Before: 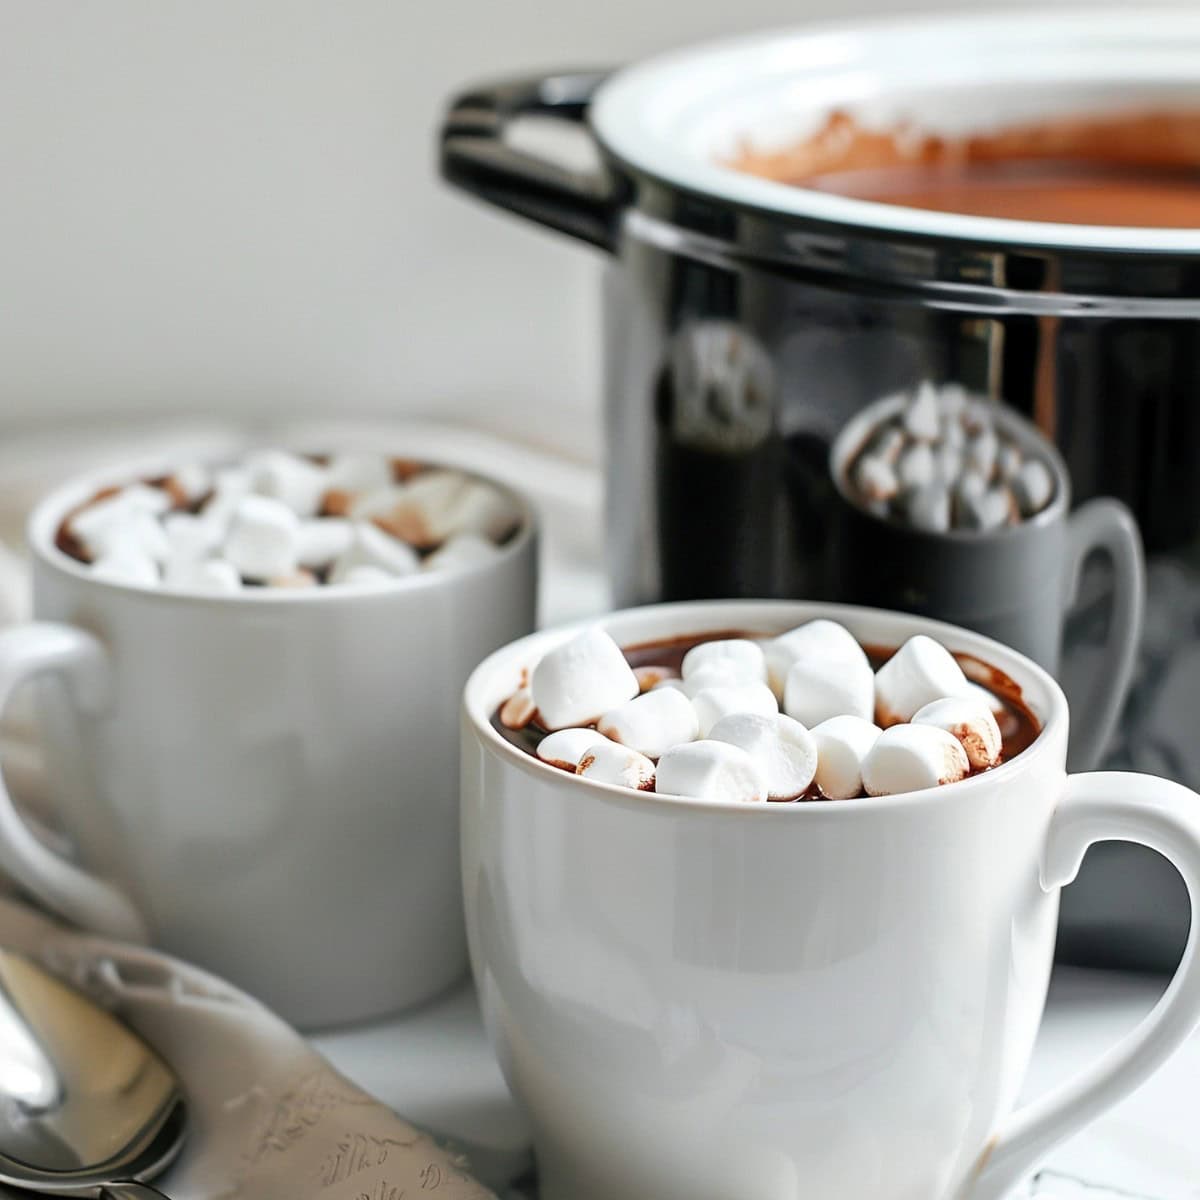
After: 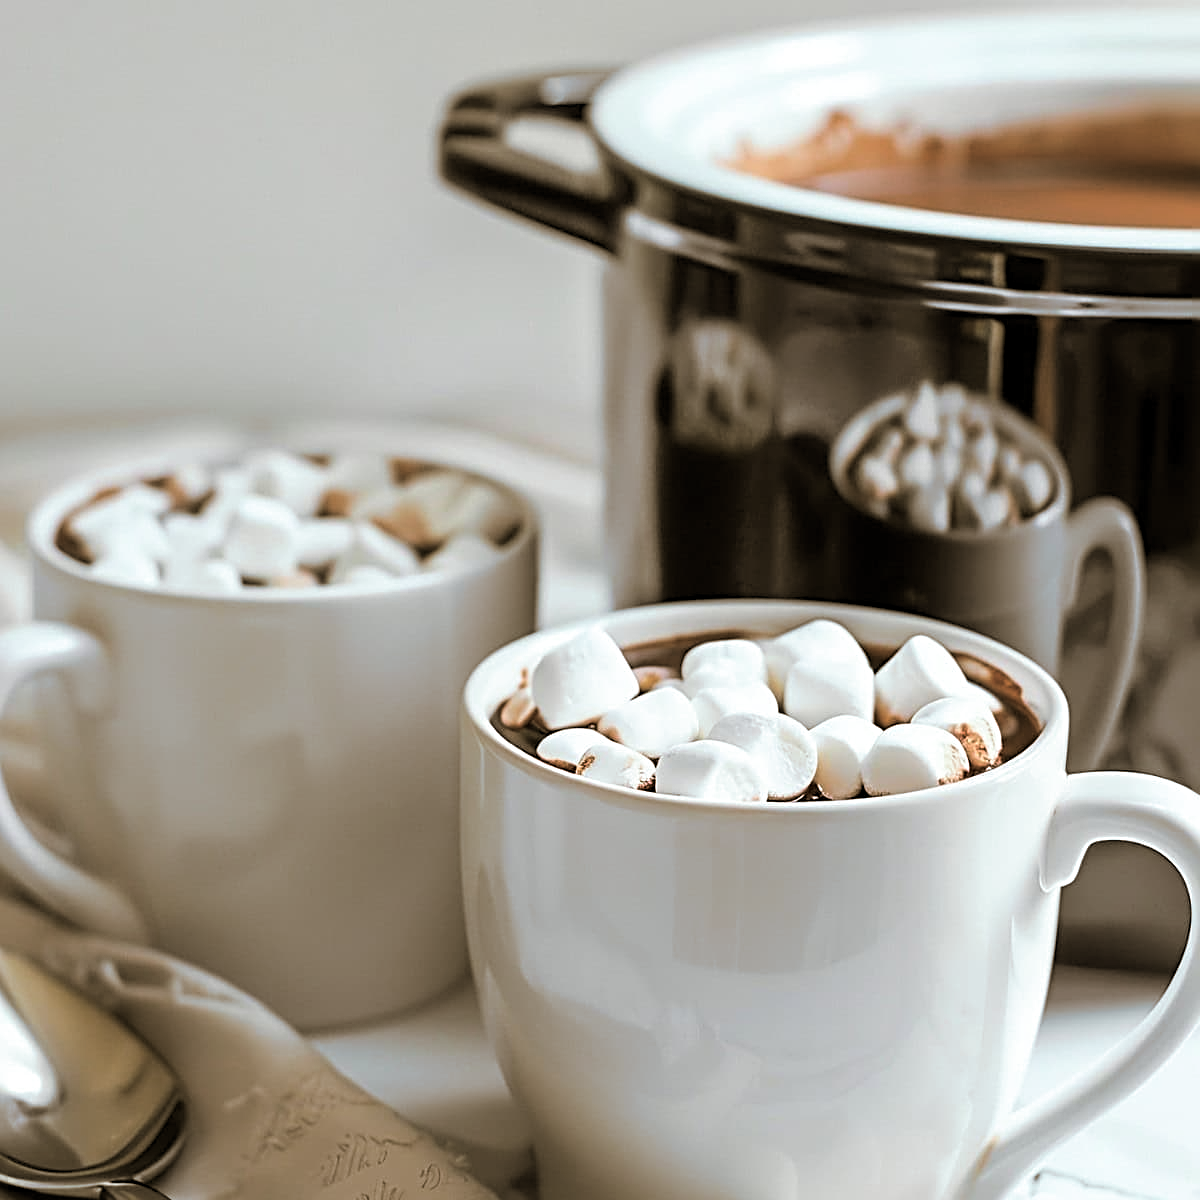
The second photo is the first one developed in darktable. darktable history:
sharpen: radius 3.119
split-toning: shadows › hue 37.98°, highlights › hue 185.58°, balance -55.261
